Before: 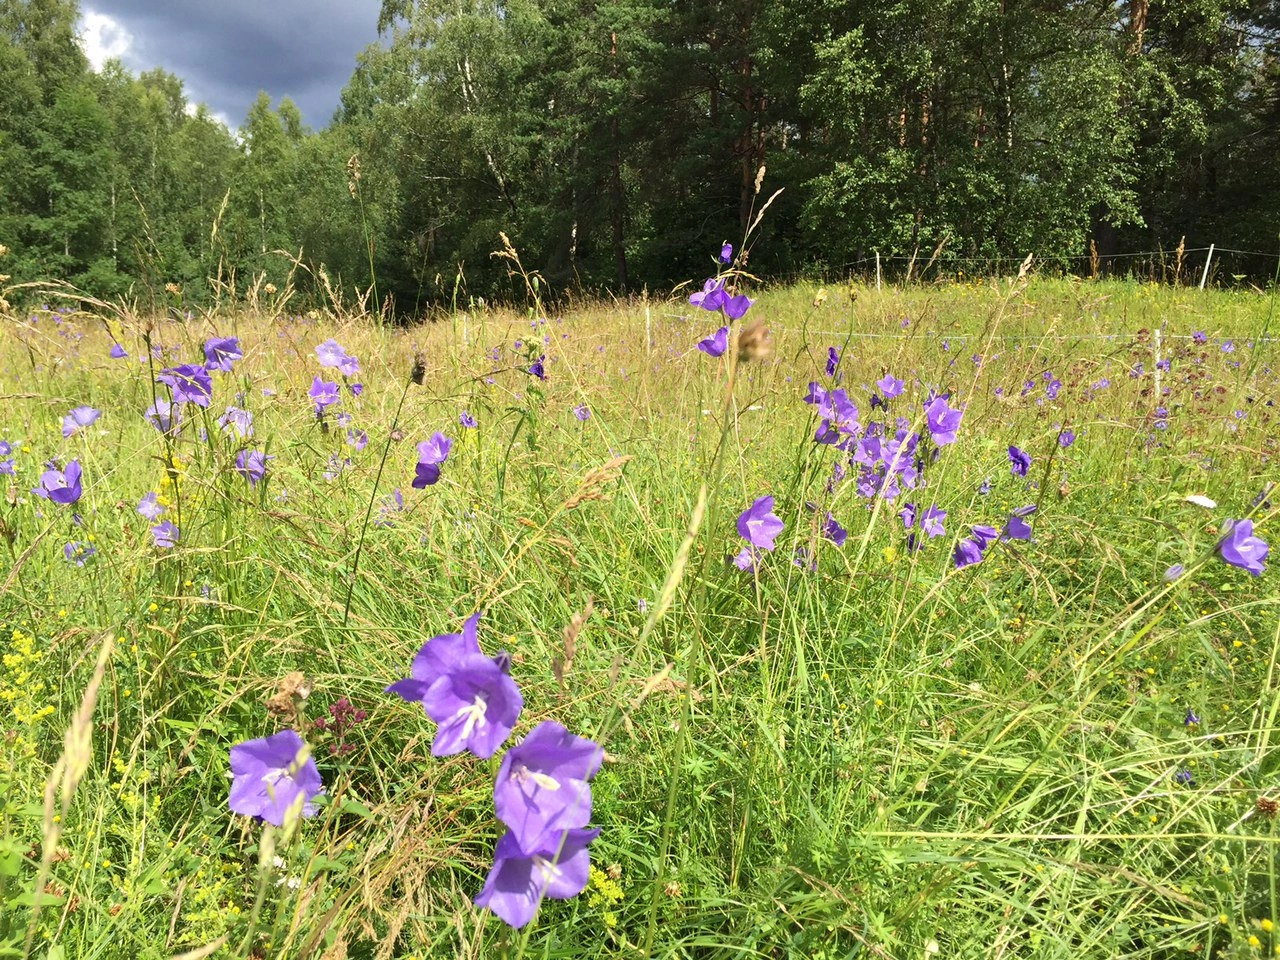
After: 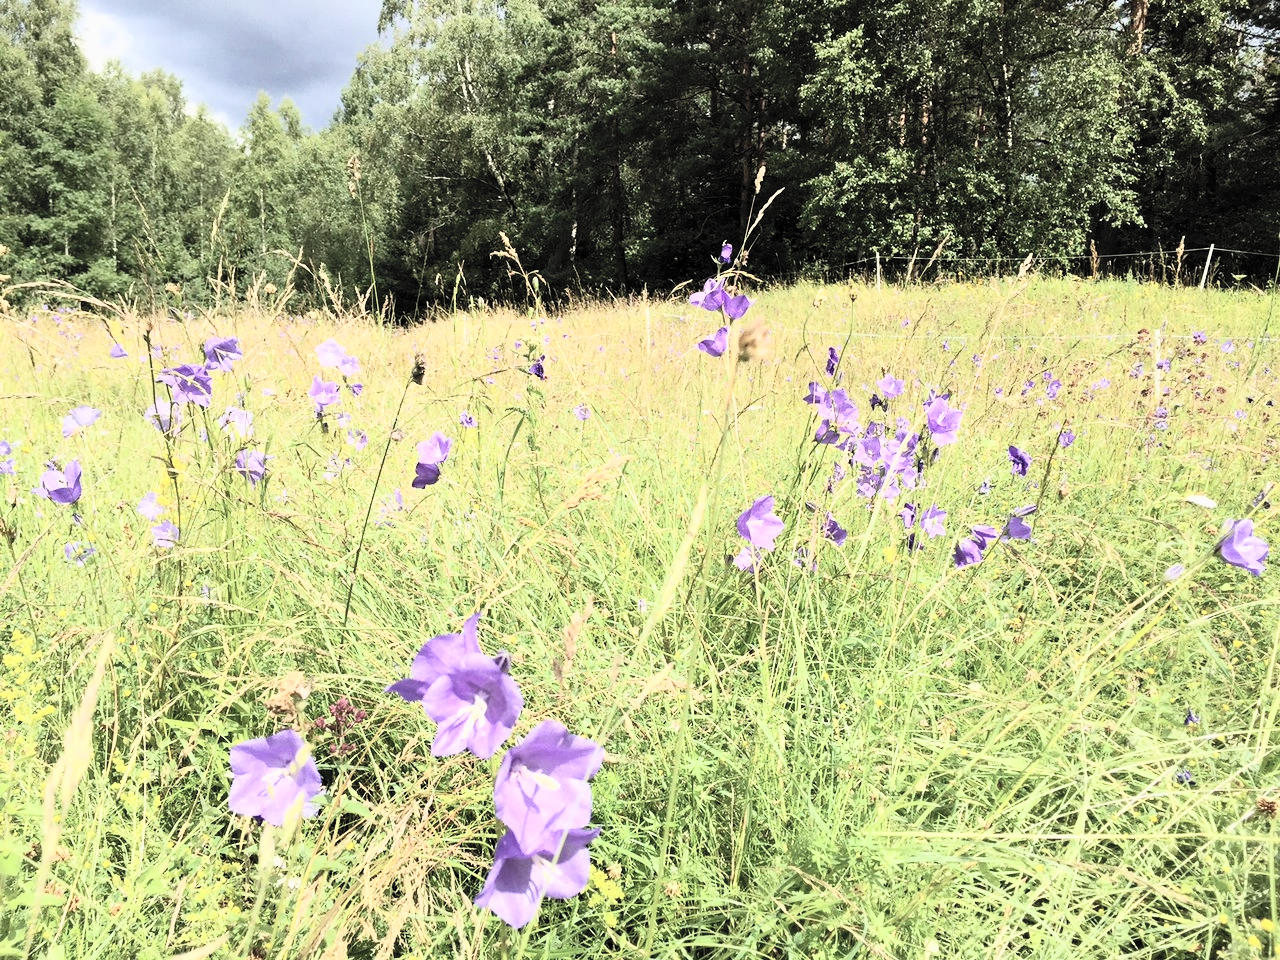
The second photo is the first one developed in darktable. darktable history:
filmic rgb: black relative exposure -7.71 EV, white relative exposure 4.43 EV, threshold 5.98 EV, target black luminance 0%, hardness 3.76, latitude 50.65%, contrast 1.072, highlights saturation mix 8.93%, shadows ↔ highlights balance -0.259%, enable highlight reconstruction true
contrast brightness saturation: contrast 0.435, brightness 0.549, saturation -0.195
